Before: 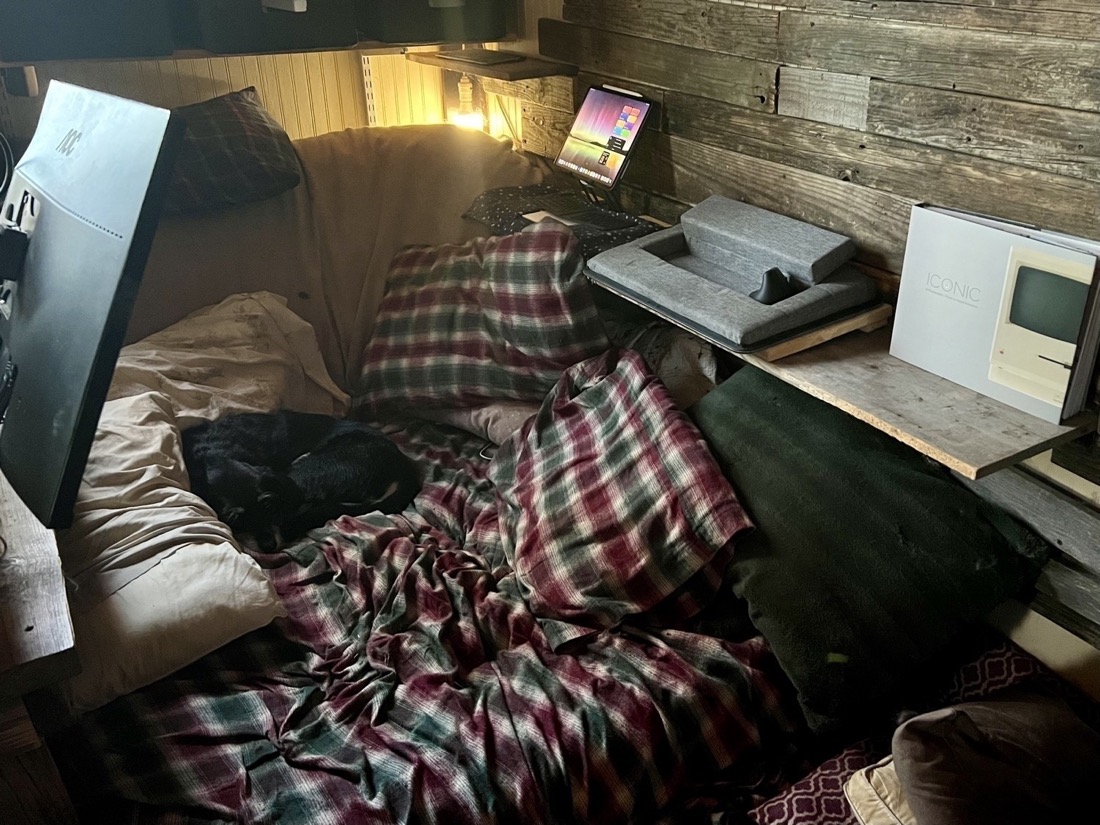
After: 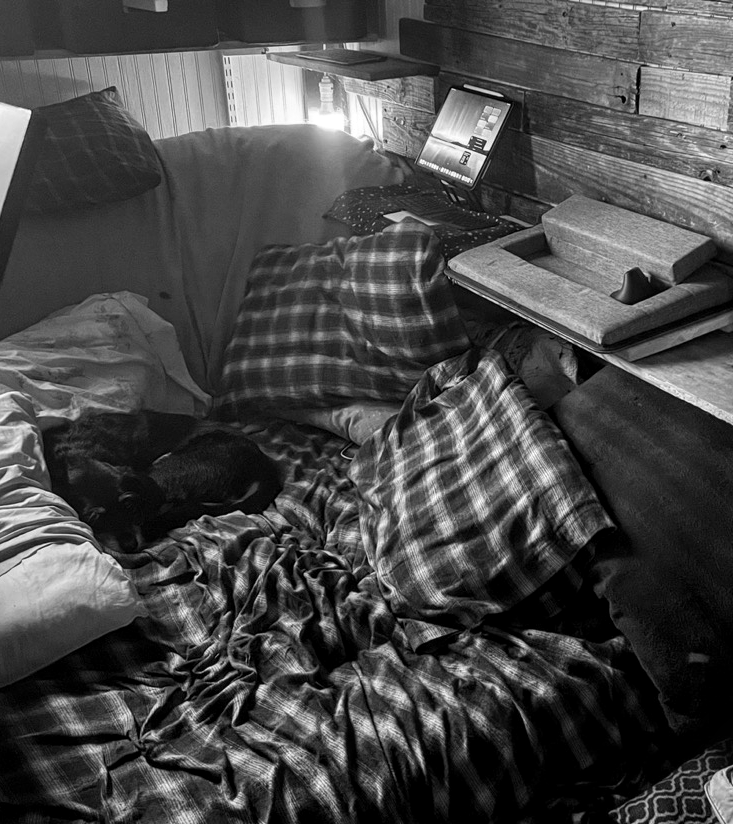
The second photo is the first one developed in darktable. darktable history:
crop and rotate: left 12.648%, right 20.685%
local contrast: on, module defaults
monochrome: on, module defaults
